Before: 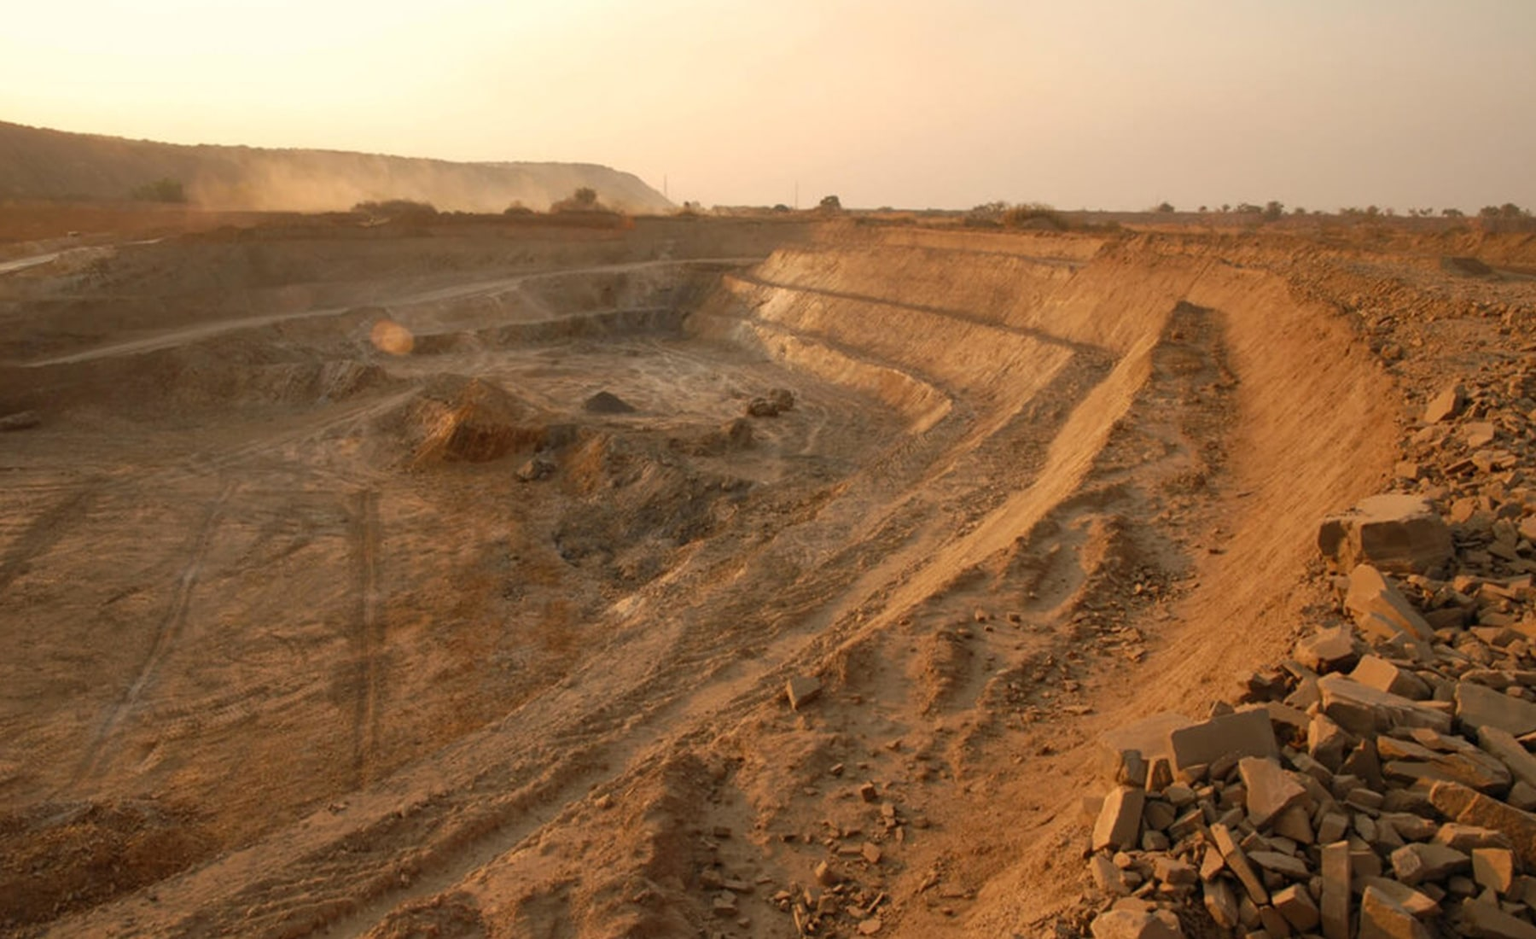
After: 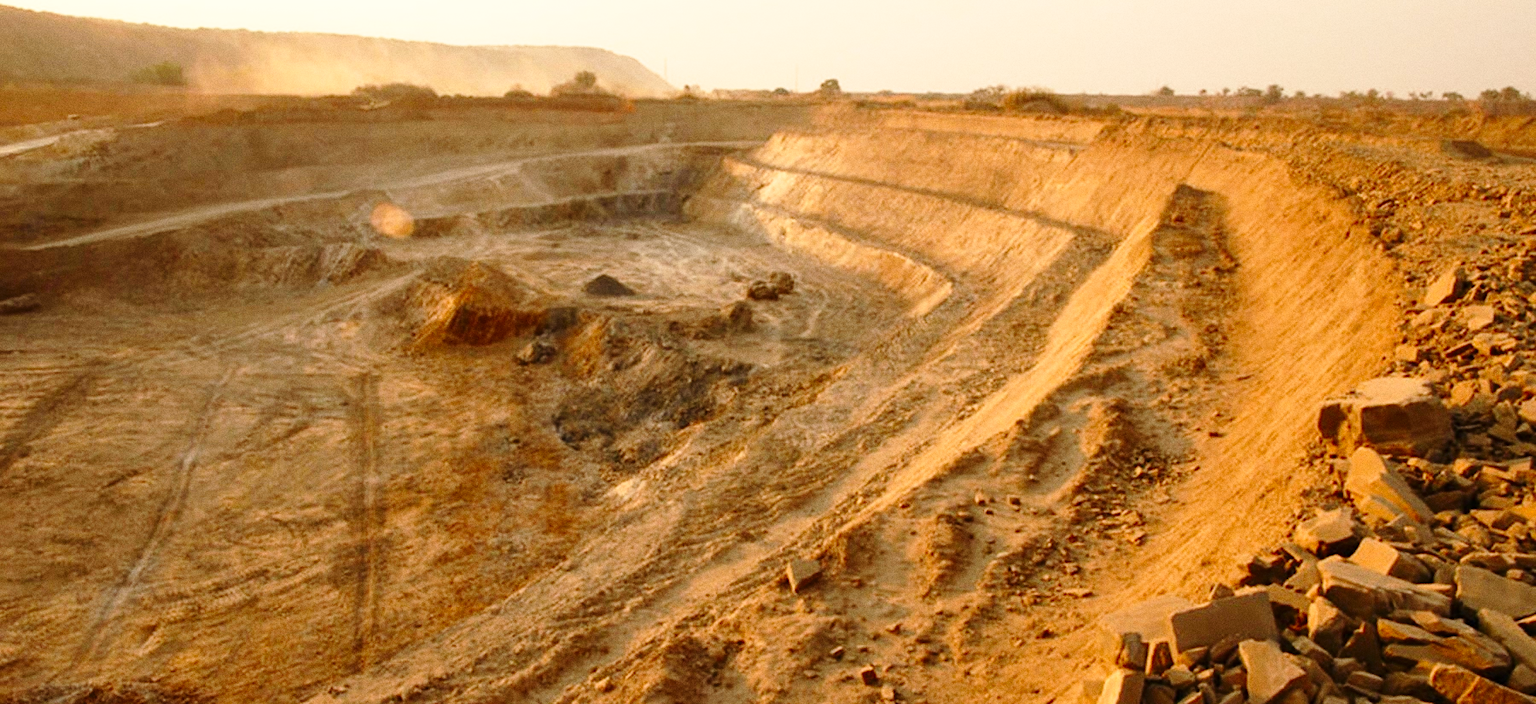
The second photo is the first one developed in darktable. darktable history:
crop and rotate: top 12.5%, bottom 12.5%
color balance: on, module defaults
contrast brightness saturation: contrast 0.15, brightness -0.01, saturation 0.1
grain: coarseness 0.47 ISO
base curve: curves: ch0 [(0, 0) (0.028, 0.03) (0.121, 0.232) (0.46, 0.748) (0.859, 0.968) (1, 1)], preserve colors none
